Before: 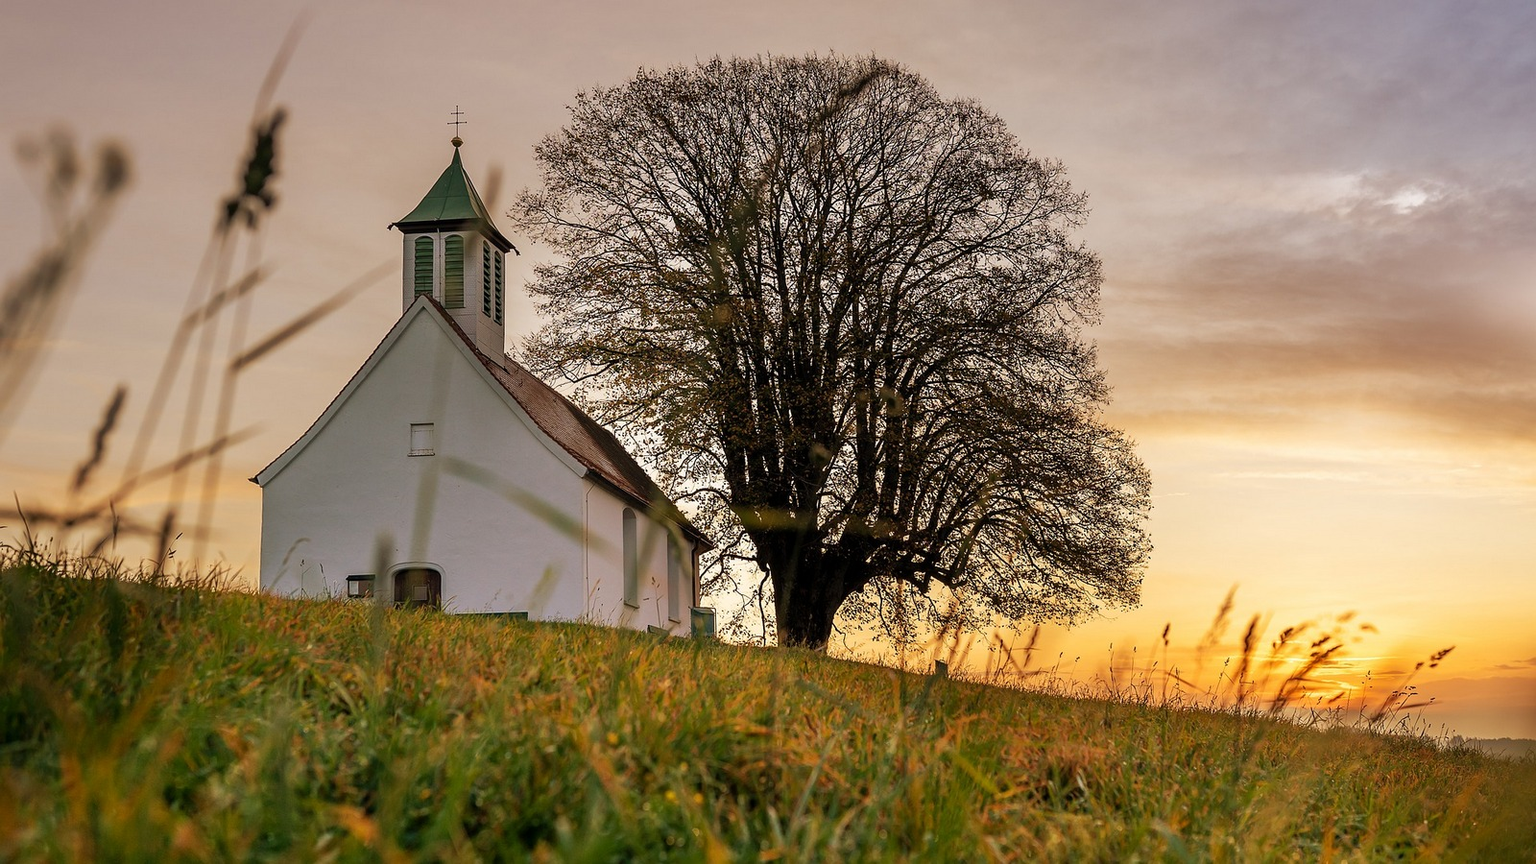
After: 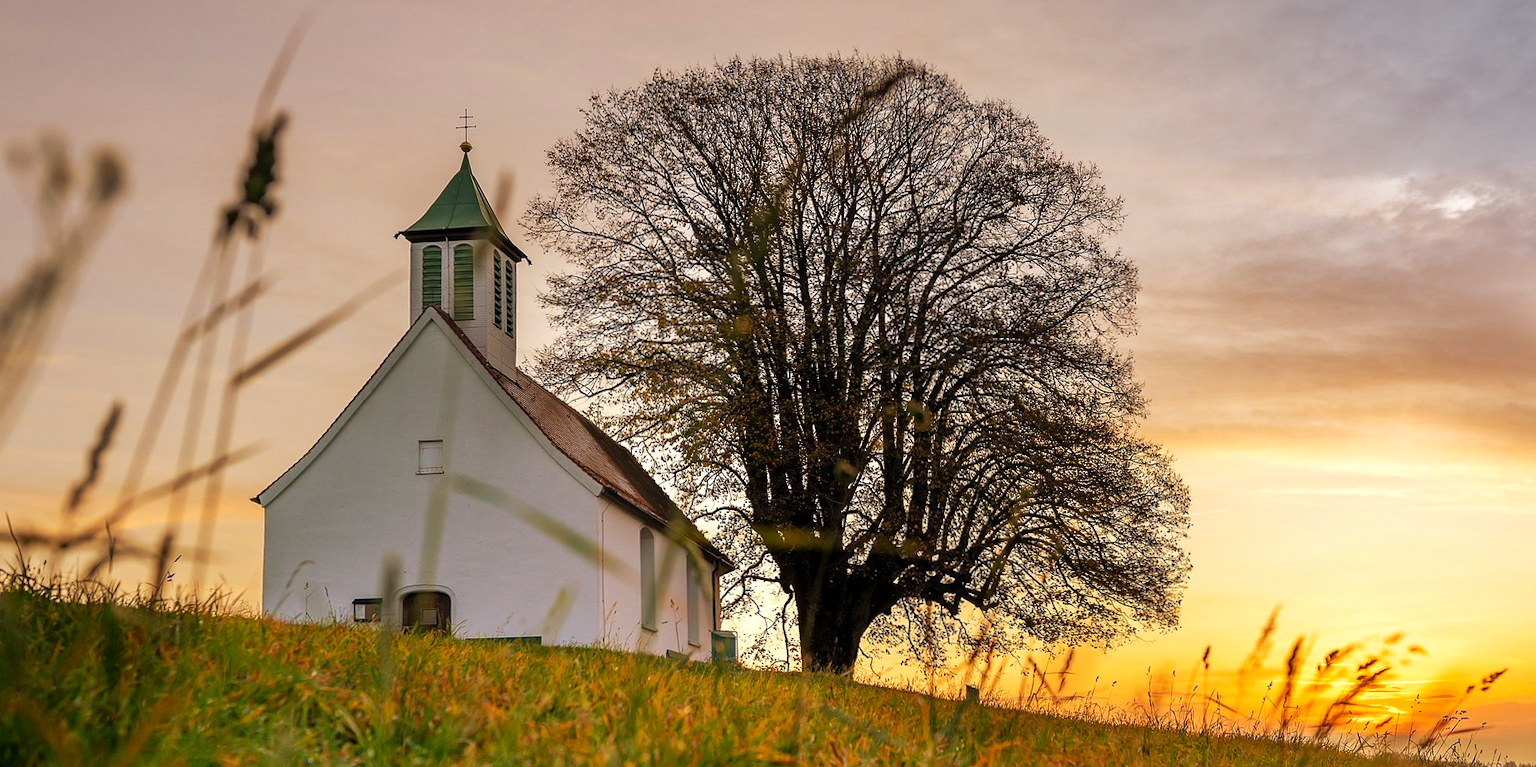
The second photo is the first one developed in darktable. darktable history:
crop and rotate: angle 0.2°, left 0.275%, right 3.127%, bottom 14.18%
exposure: exposure 0.2 EV, compensate highlight preservation false
color zones: curves: ch1 [(0.25, 0.61) (0.75, 0.248)]
